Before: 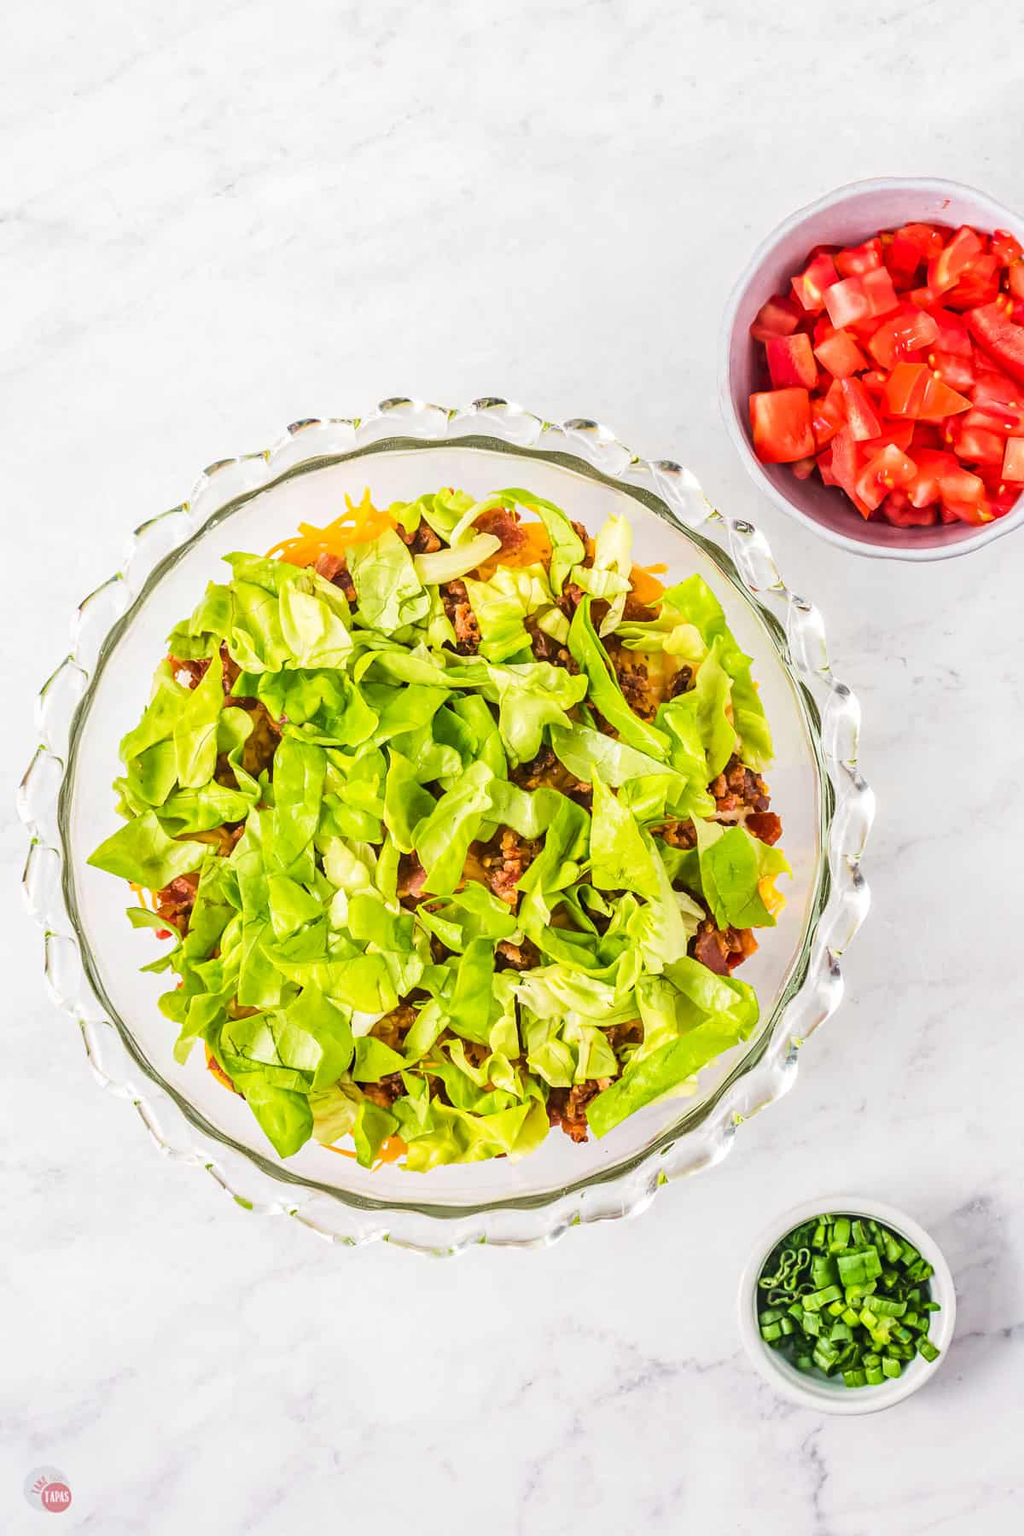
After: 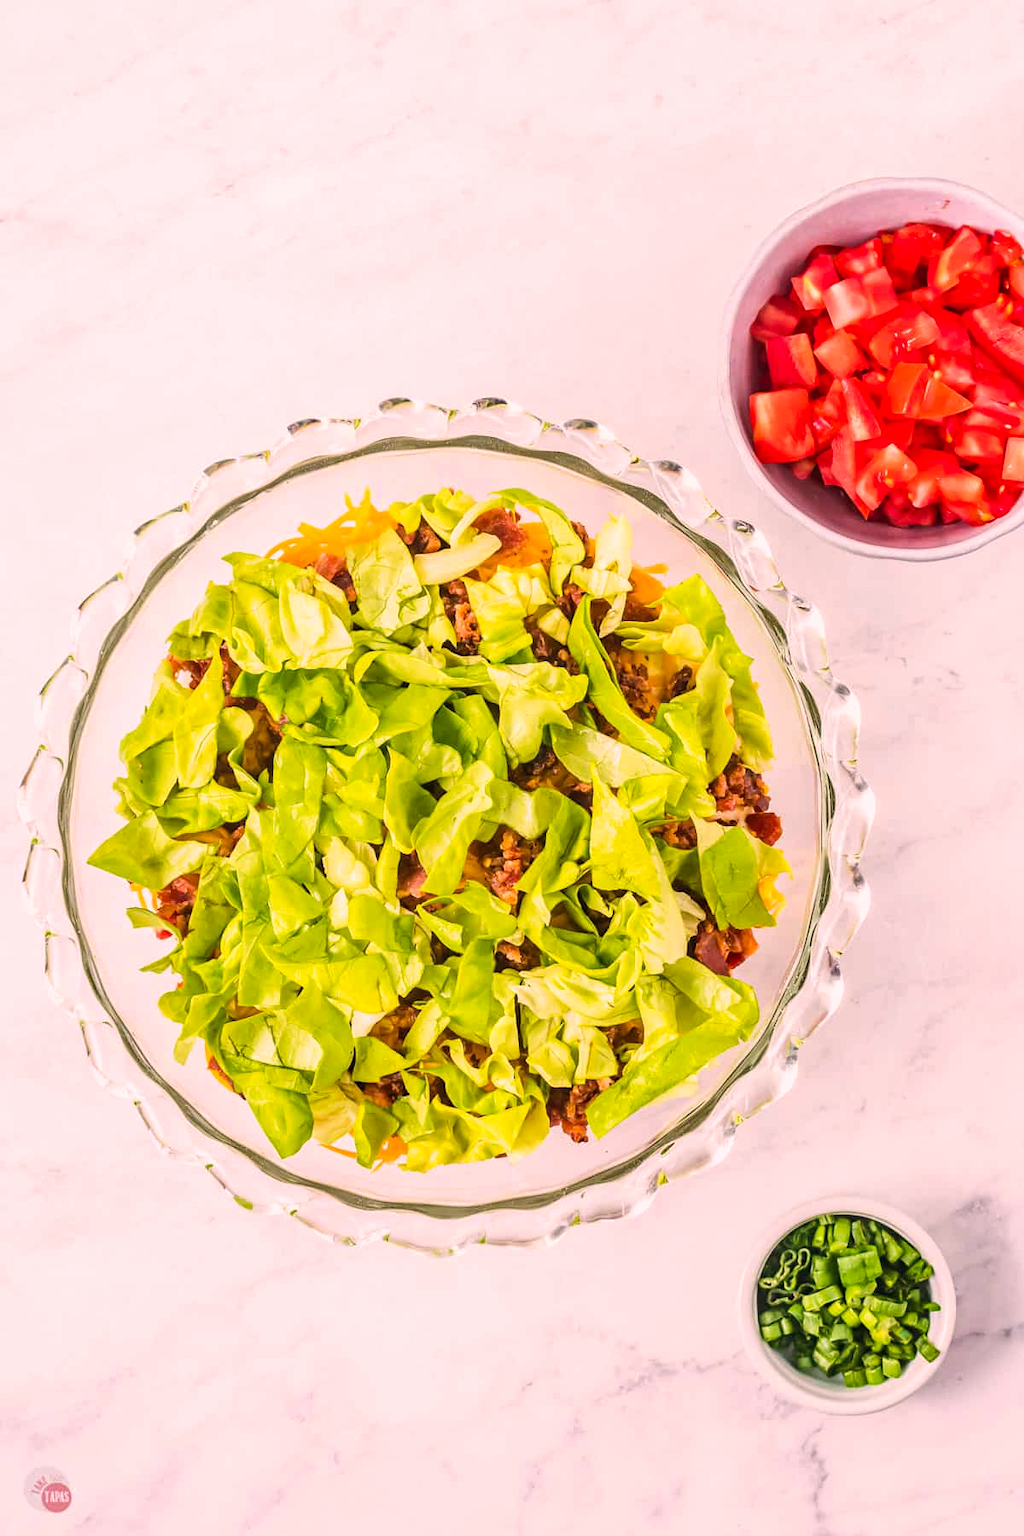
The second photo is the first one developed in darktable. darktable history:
color correction: highlights a* 14.51, highlights b* 4.81
